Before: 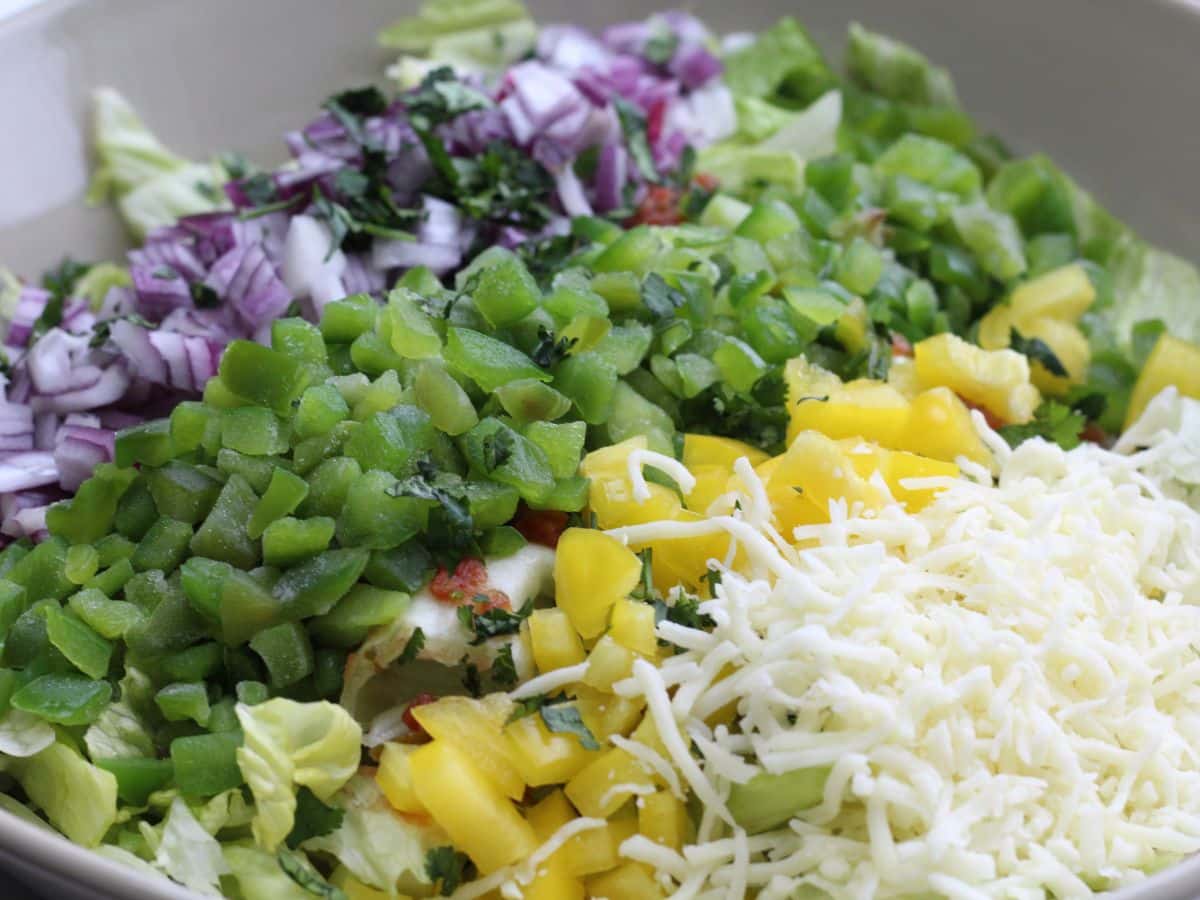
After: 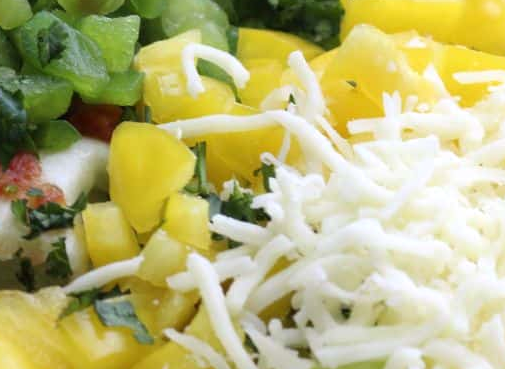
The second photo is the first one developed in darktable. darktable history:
crop: left 37.221%, top 45.169%, right 20.63%, bottom 13.777%
exposure: exposure 0.15 EV, compensate highlight preservation false
